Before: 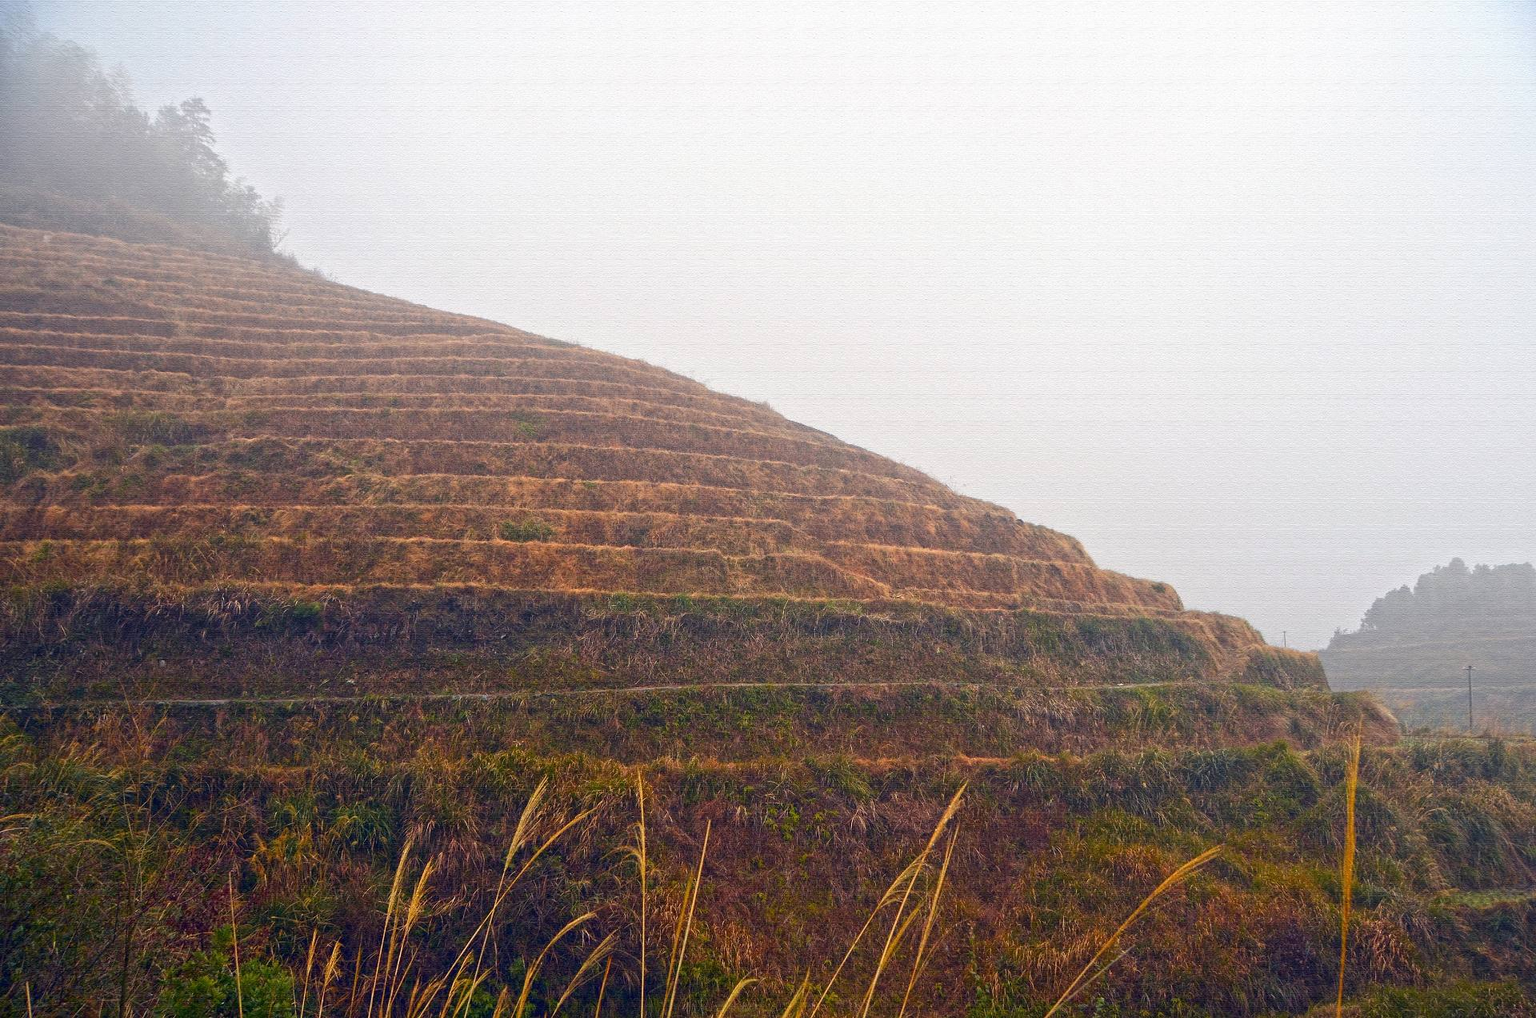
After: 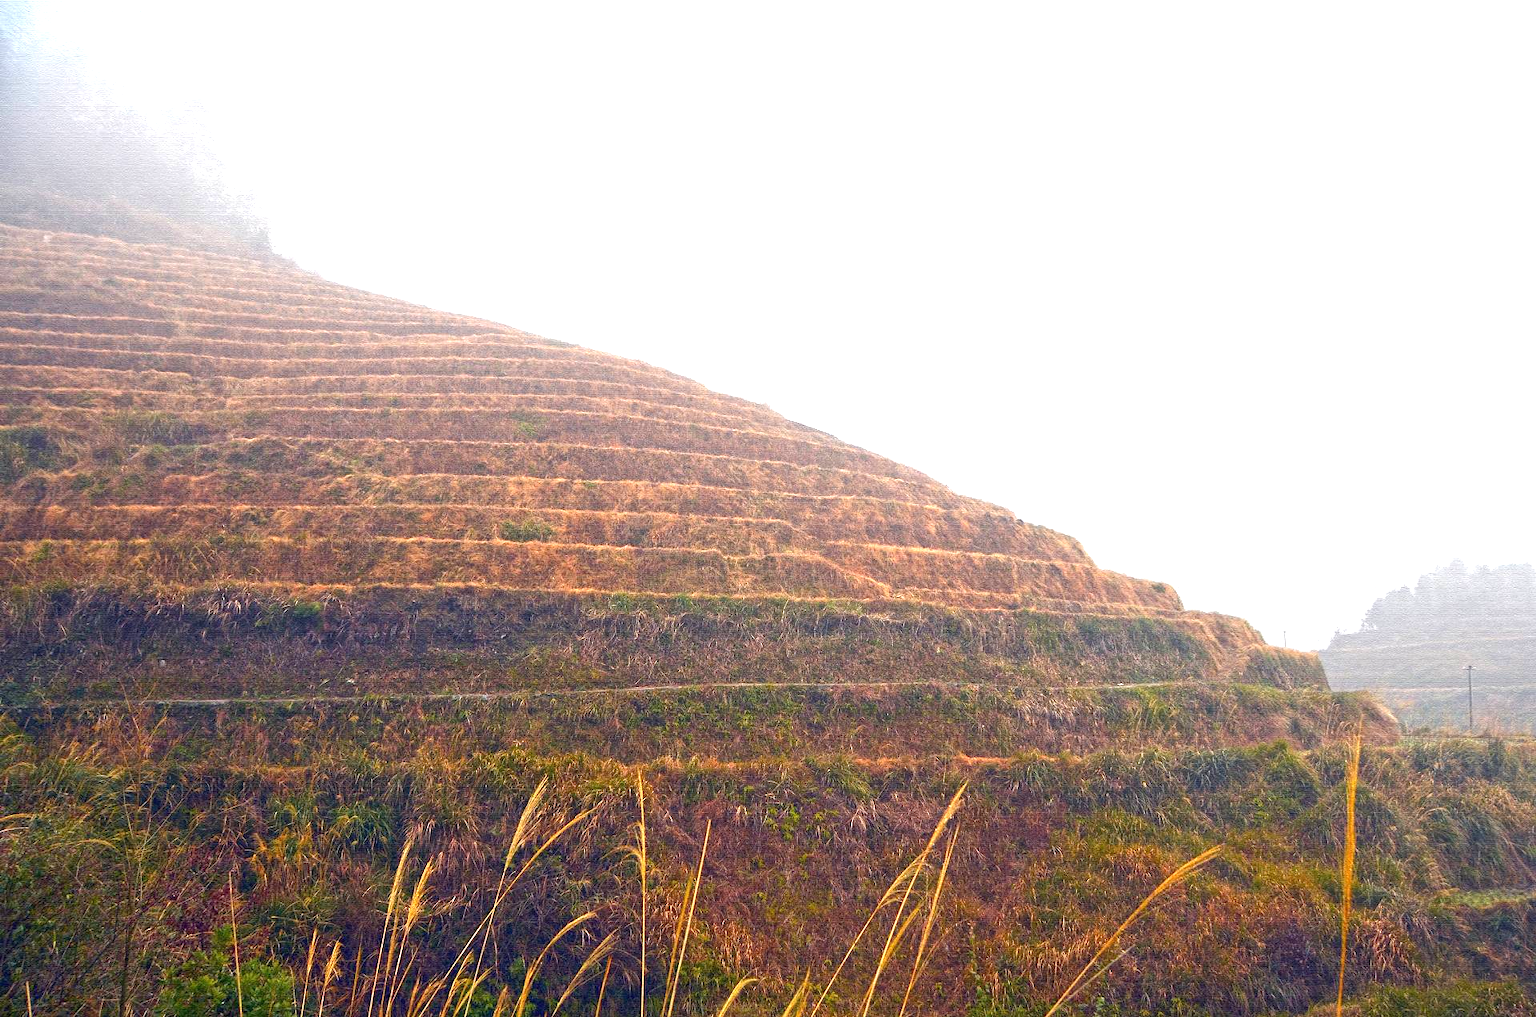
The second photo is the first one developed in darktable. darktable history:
tone equalizer: edges refinement/feathering 500, mask exposure compensation -1.57 EV, preserve details no
exposure: exposure 1 EV, compensate exposure bias true, compensate highlight preservation false
